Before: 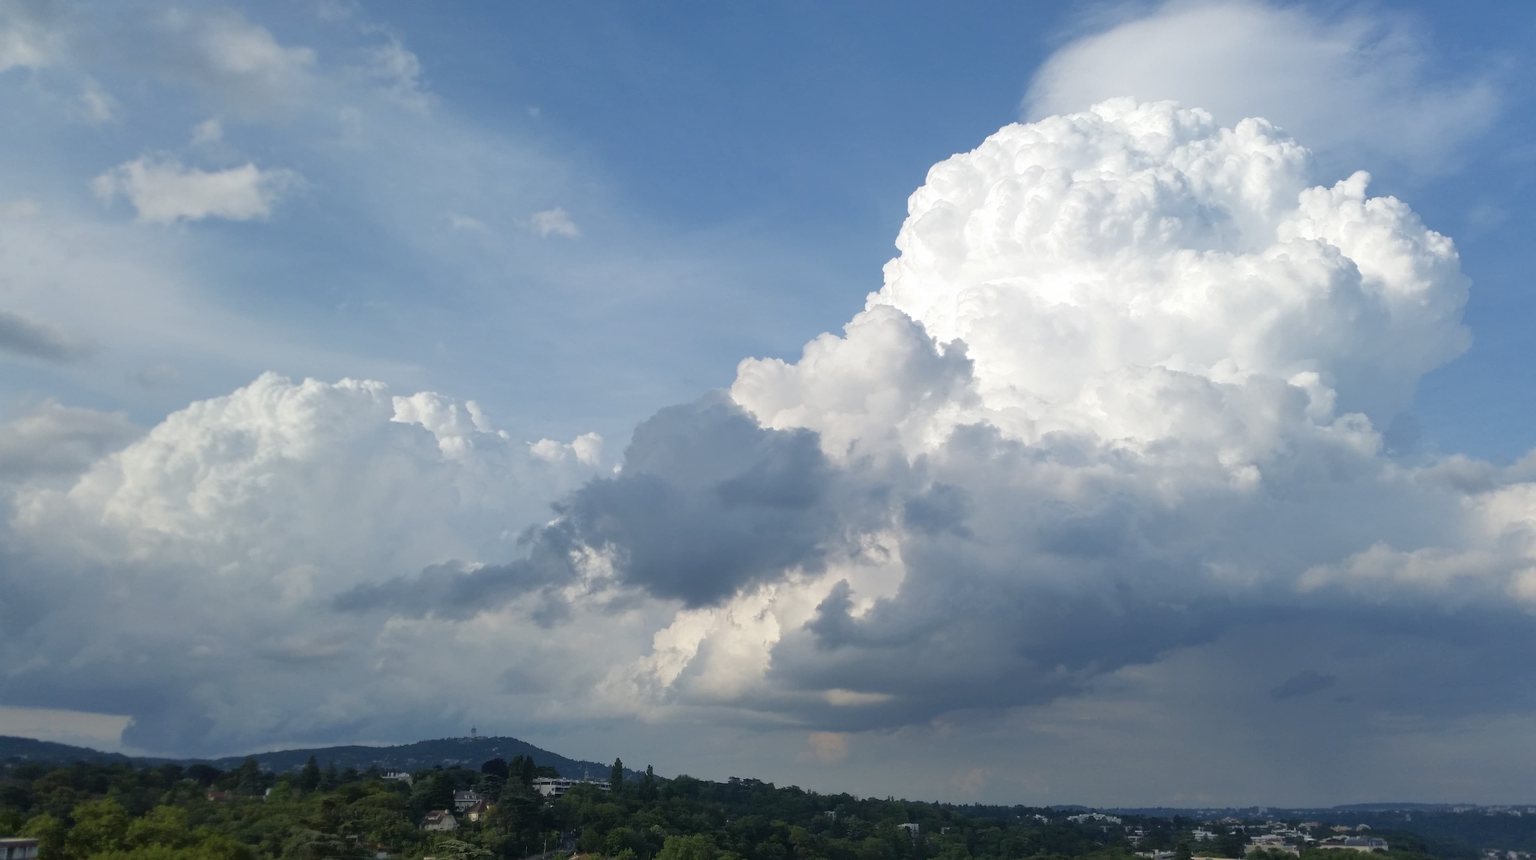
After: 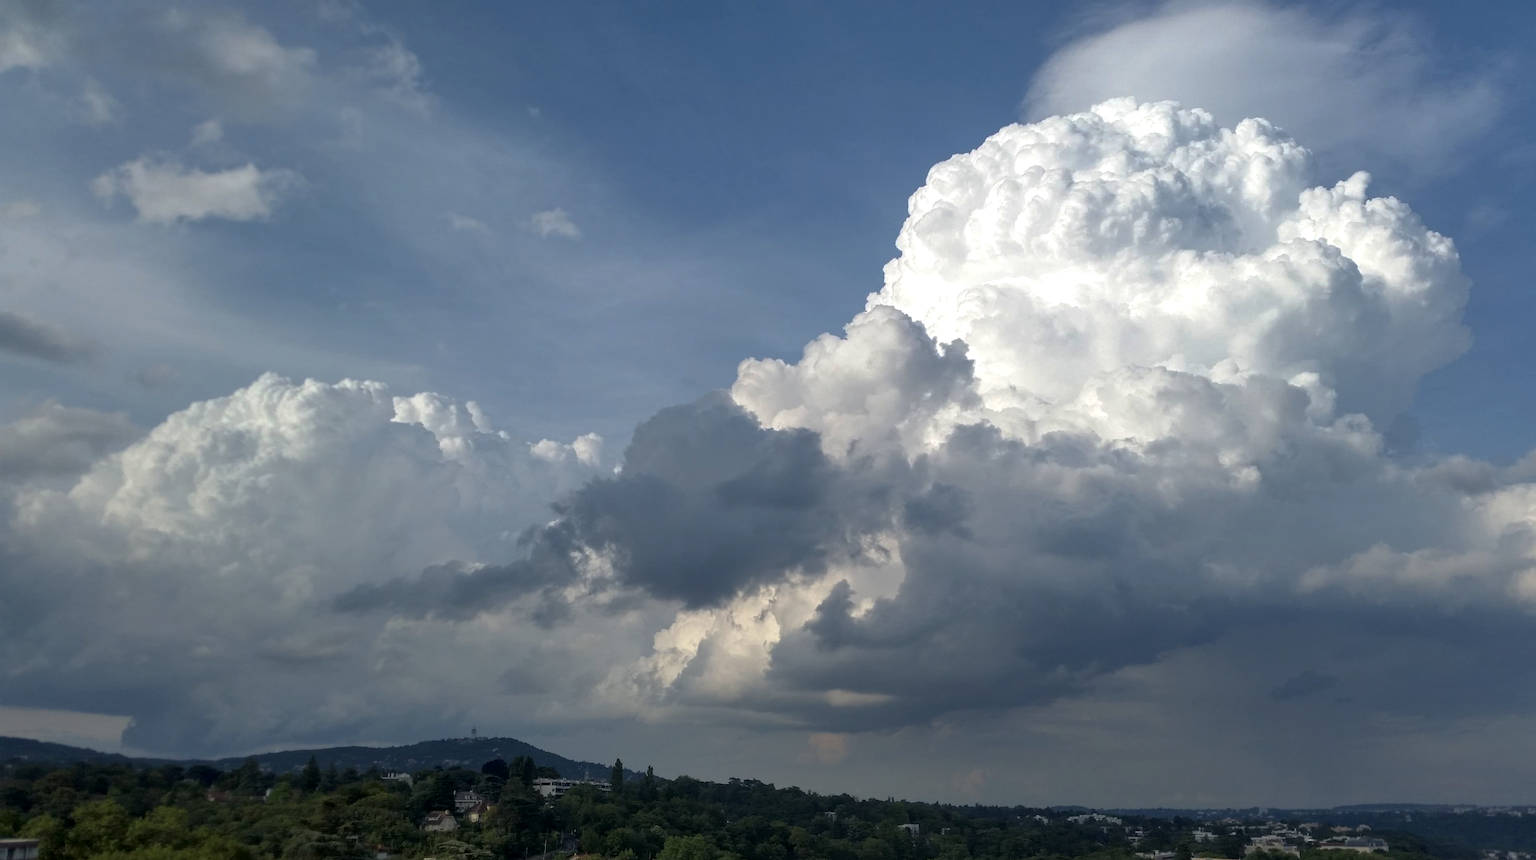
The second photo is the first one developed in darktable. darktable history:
base curve: curves: ch0 [(0, 0) (0.595, 0.418) (1, 1)], preserve colors none
local contrast: on, module defaults
